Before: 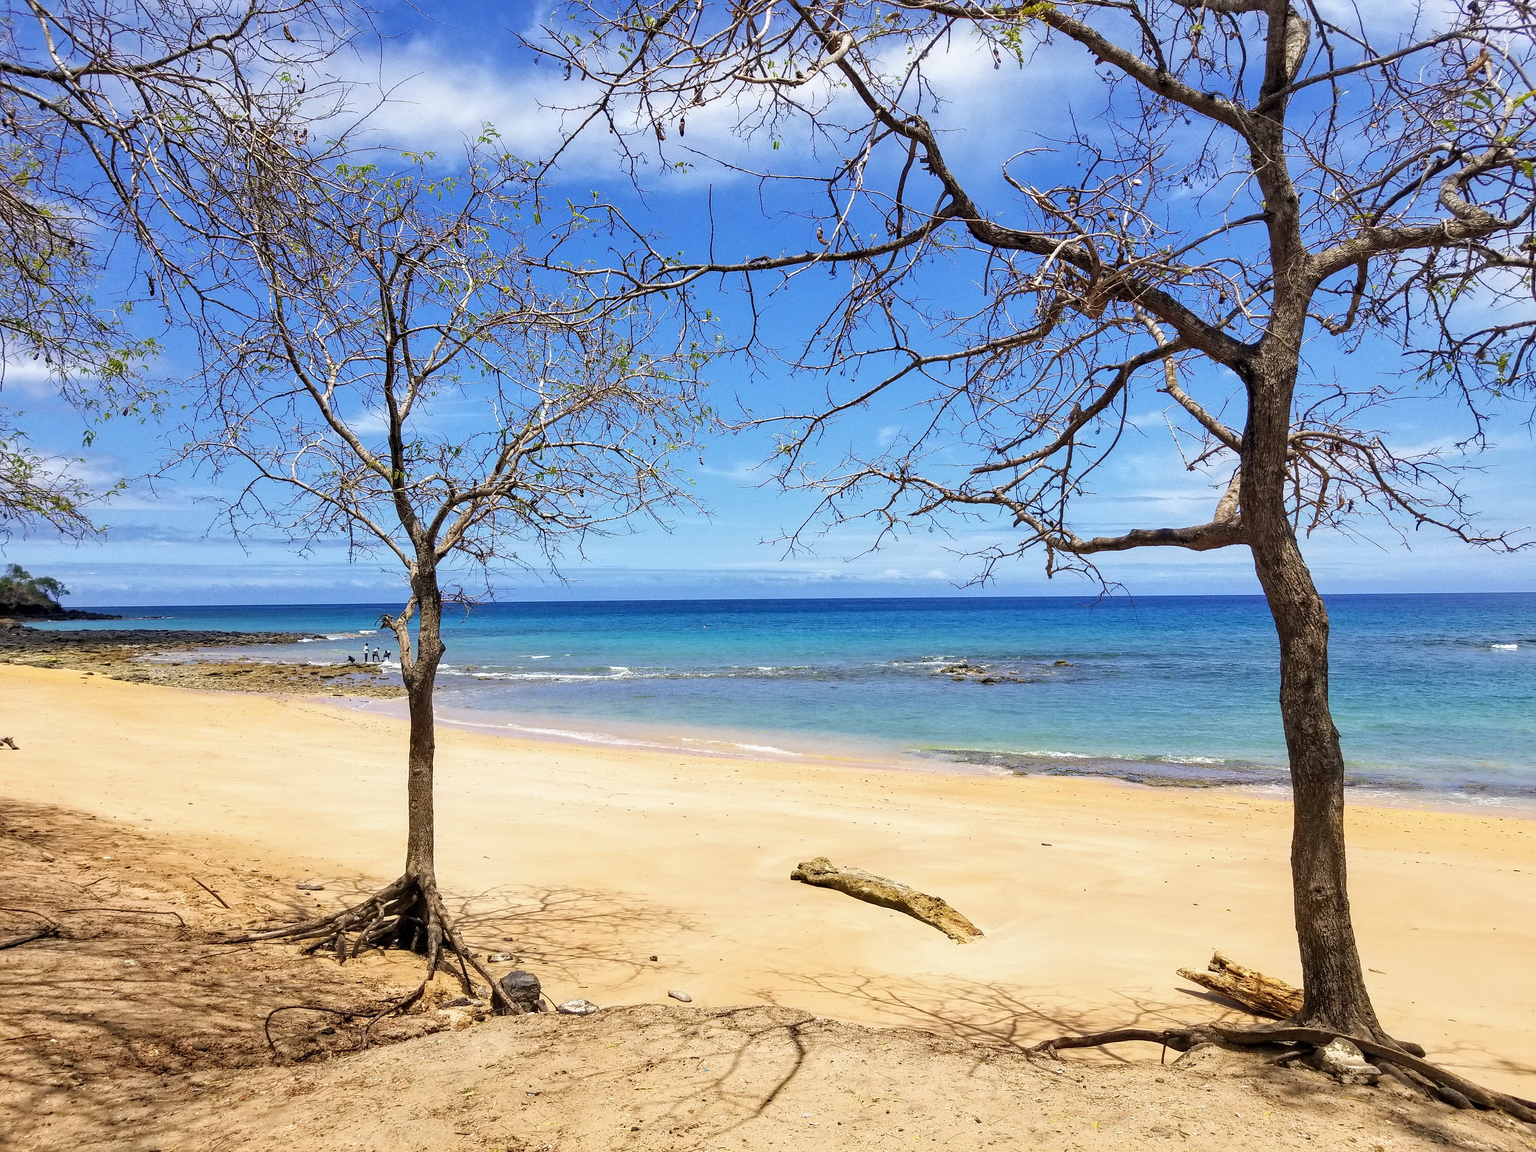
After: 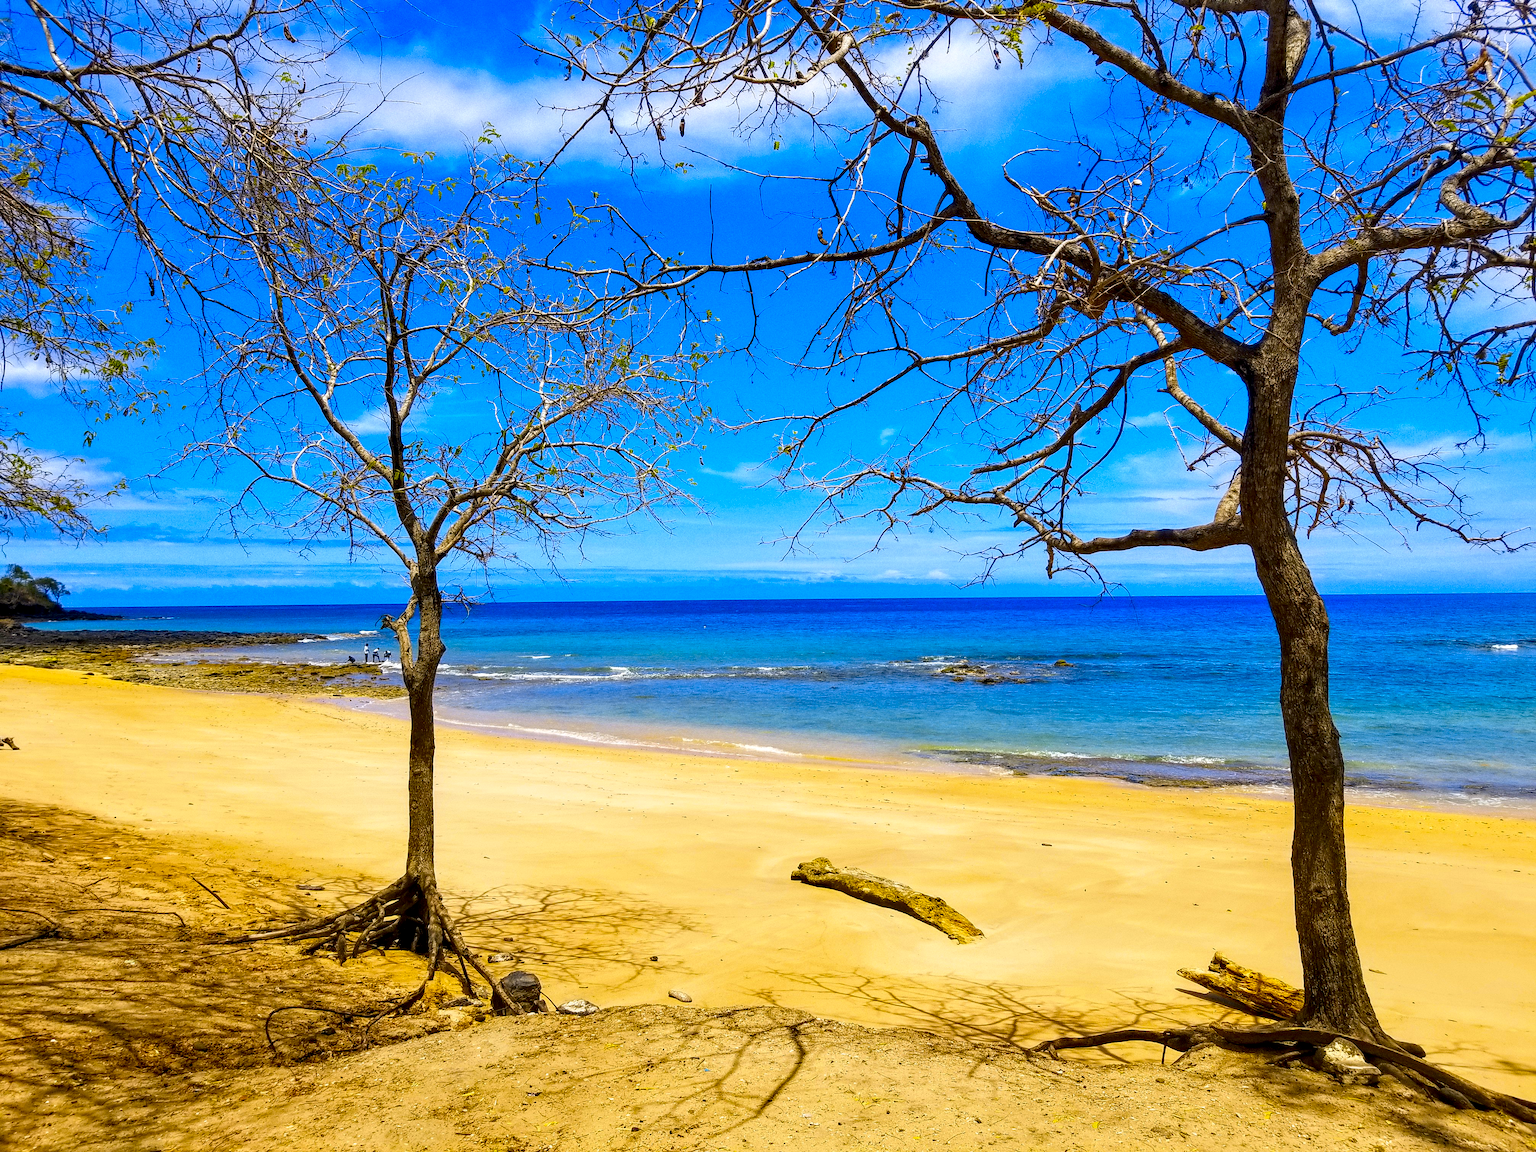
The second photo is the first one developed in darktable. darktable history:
contrast brightness saturation: contrast 0.07, brightness -0.13, saturation 0.06
color contrast: green-magenta contrast 1.12, blue-yellow contrast 1.95, unbound 0
local contrast: highlights 100%, shadows 100%, detail 120%, midtone range 0.2
